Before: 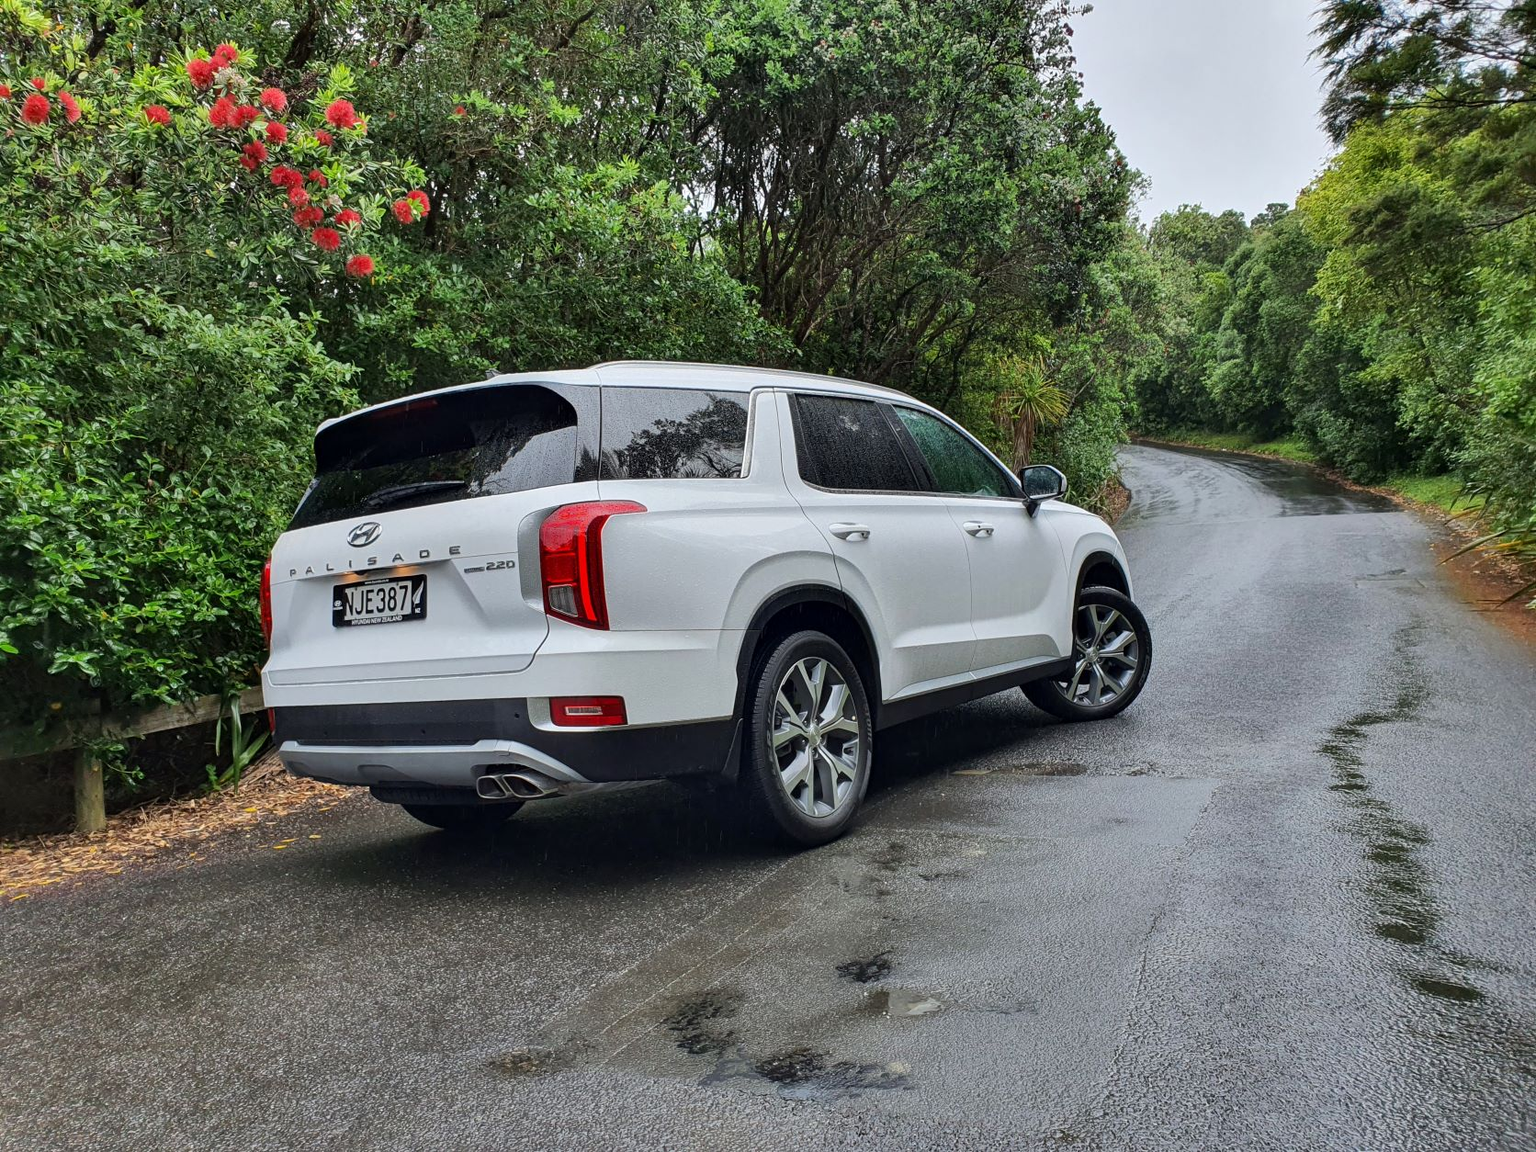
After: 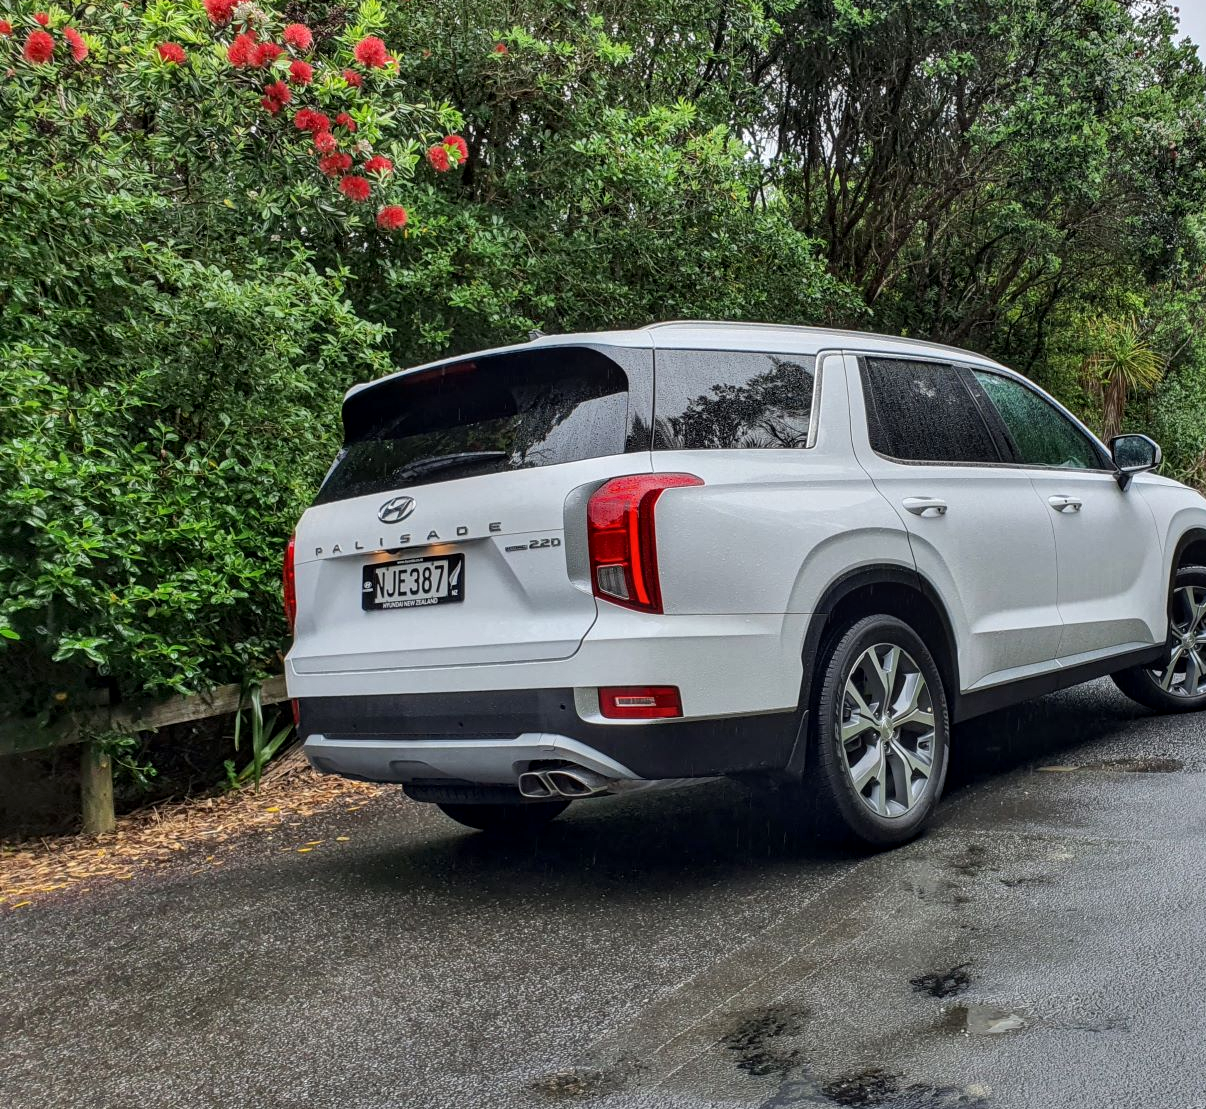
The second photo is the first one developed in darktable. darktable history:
crop: top 5.785%, right 27.844%, bottom 5.725%
local contrast: on, module defaults
